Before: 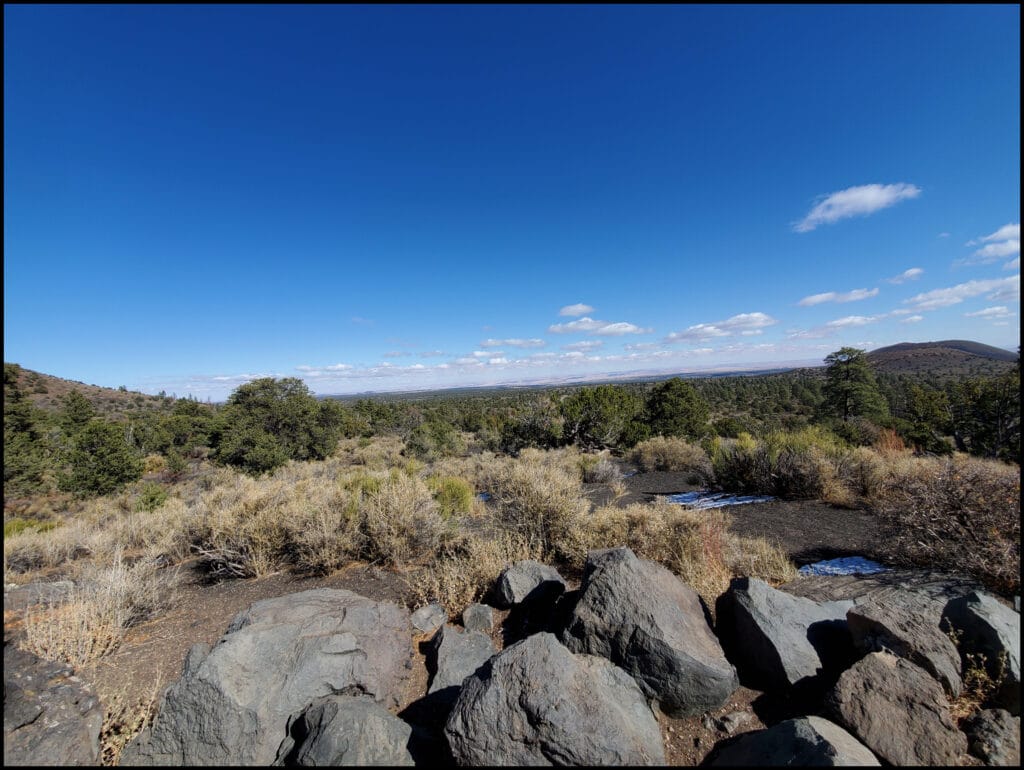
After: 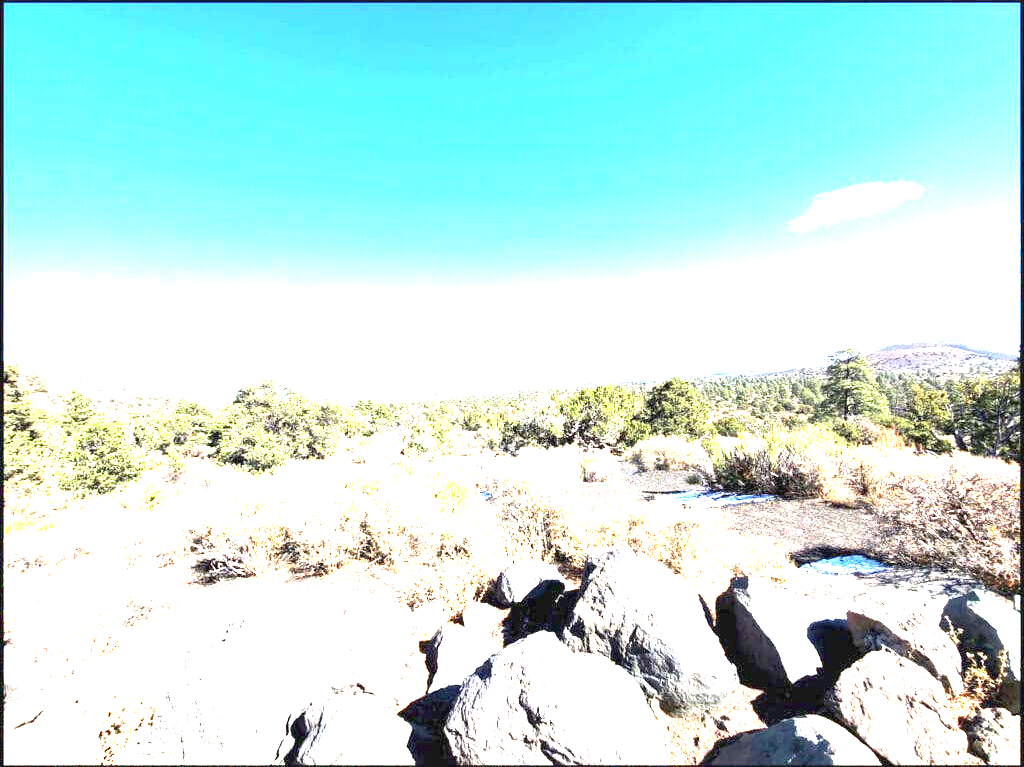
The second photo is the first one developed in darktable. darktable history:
exposure: black level correction 0, exposure 4.021 EV, compensate highlight preservation false
crop: top 0.216%, bottom 0.13%
